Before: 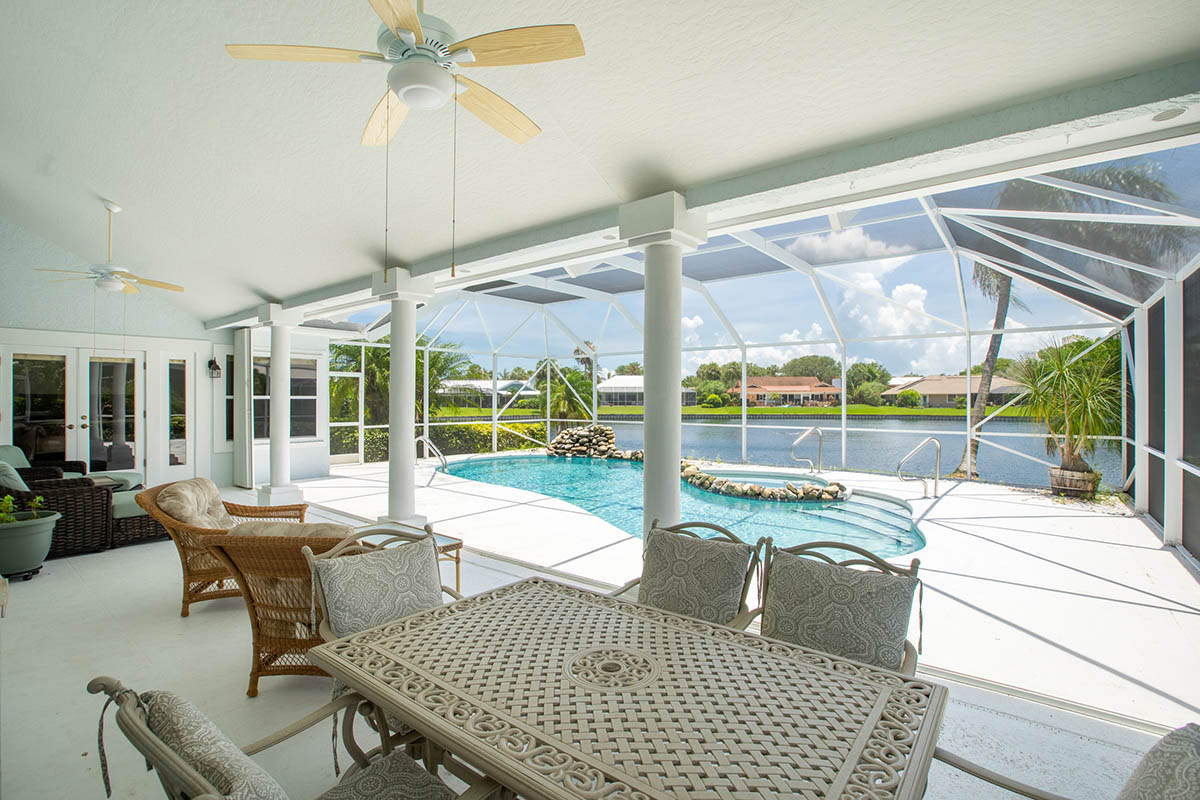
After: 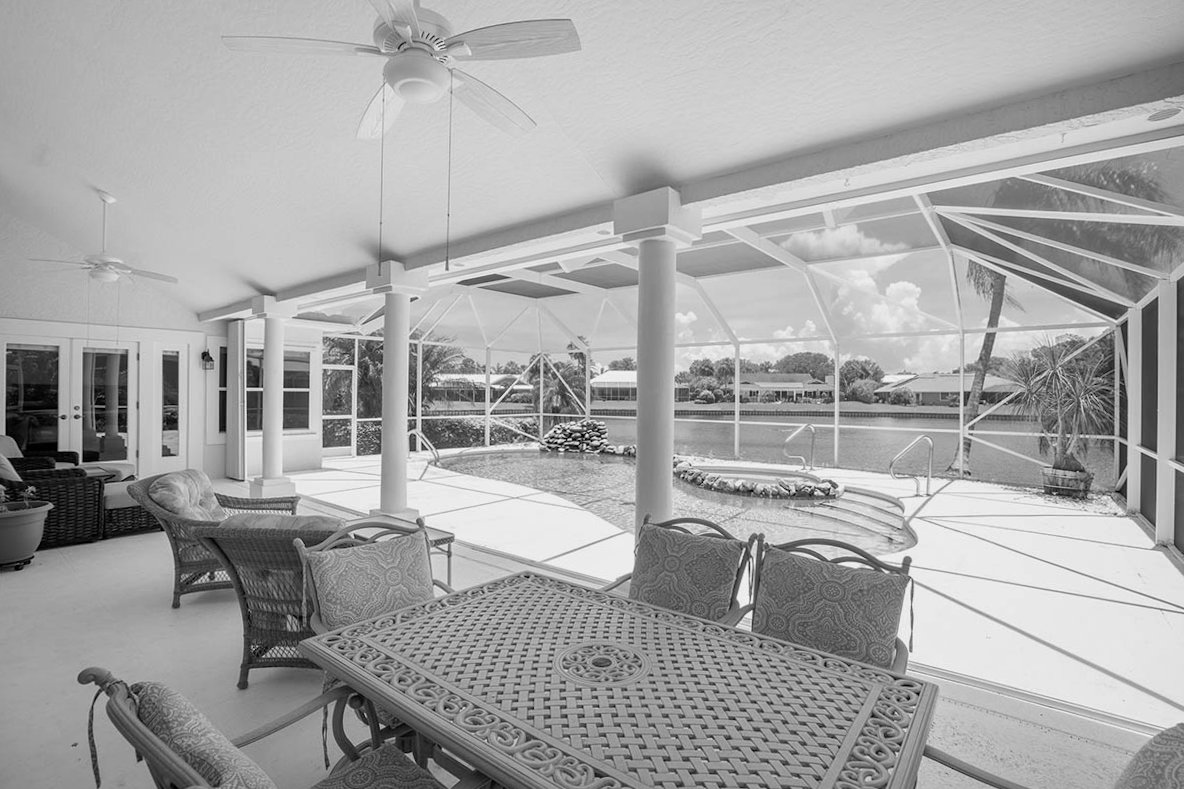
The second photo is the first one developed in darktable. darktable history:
monochrome: a -74.22, b 78.2
crop and rotate: angle -0.5°
